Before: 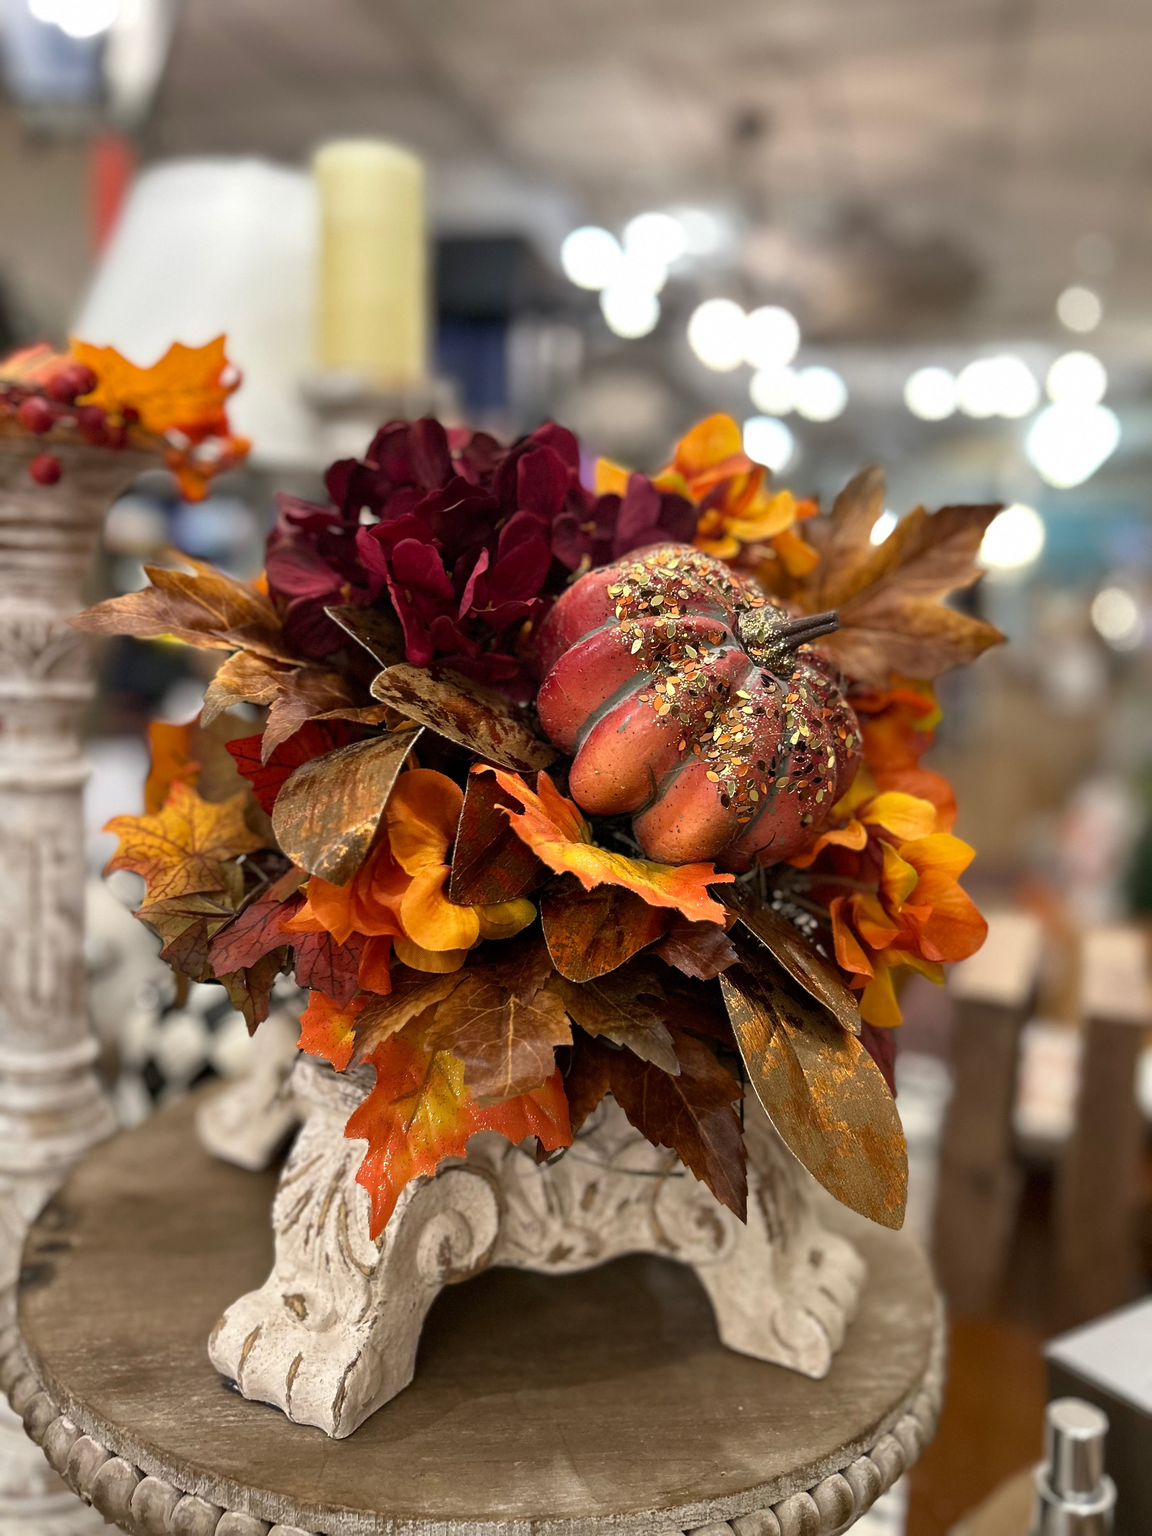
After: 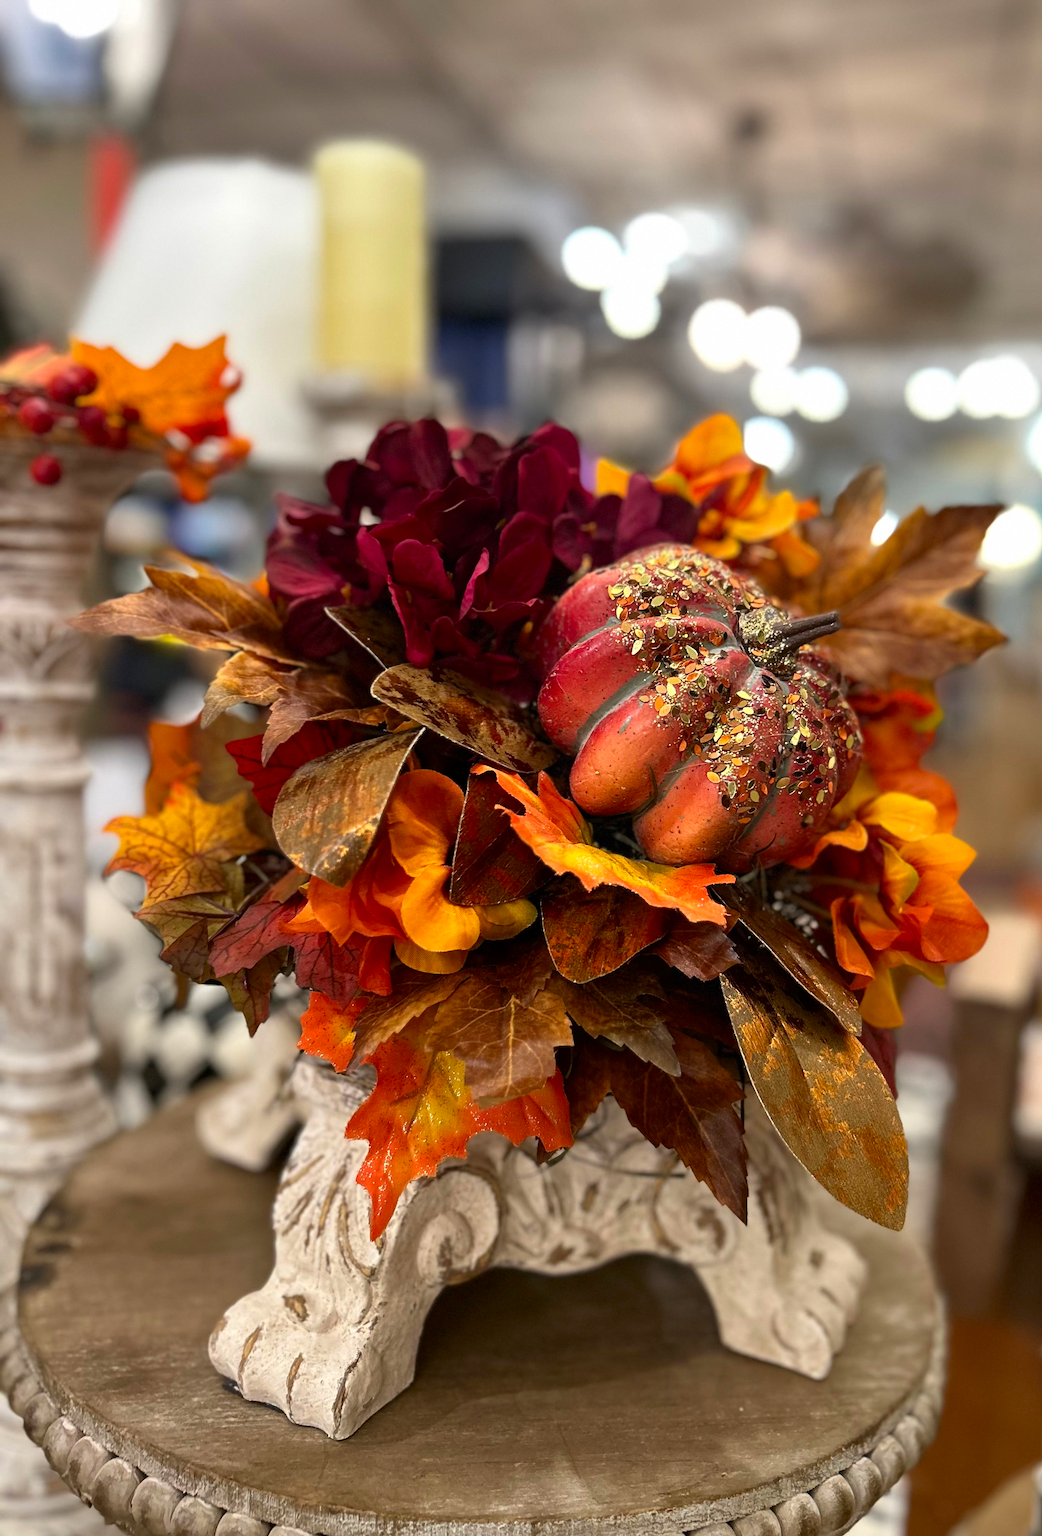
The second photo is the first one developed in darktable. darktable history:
contrast brightness saturation: contrast 0.08, saturation 0.2
crop: right 9.509%, bottom 0.031%
